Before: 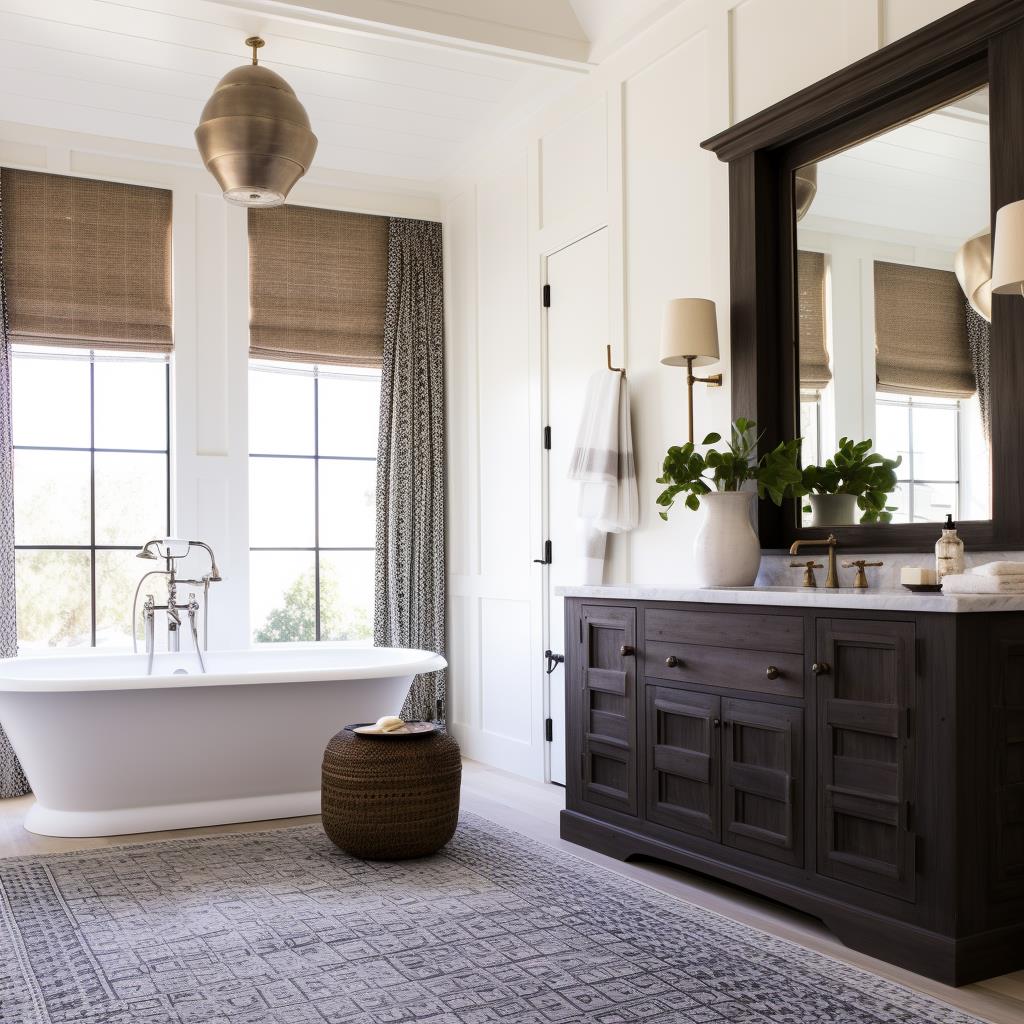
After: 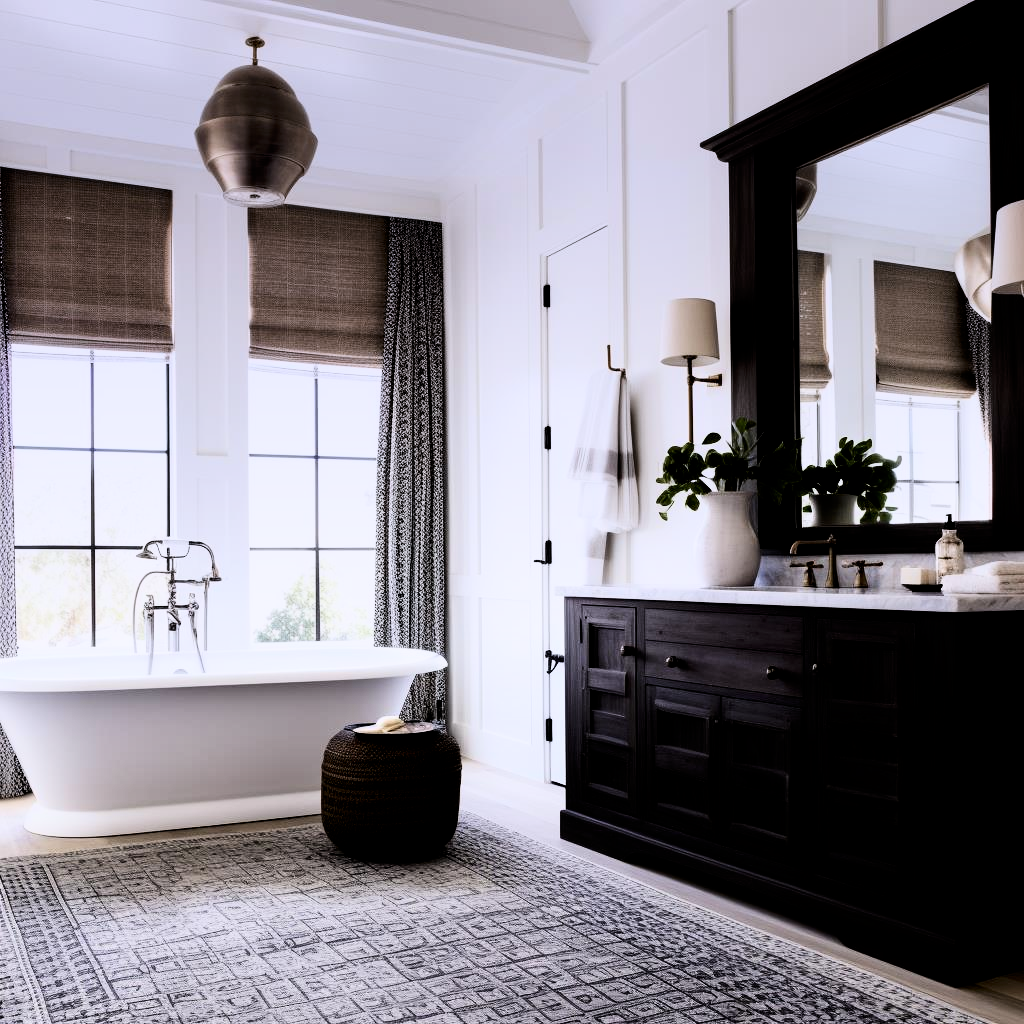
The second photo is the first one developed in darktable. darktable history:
graduated density: hue 238.83°, saturation 50%
contrast brightness saturation: contrast 0.28
filmic rgb: black relative exposure -3.72 EV, white relative exposure 2.77 EV, dynamic range scaling -5.32%, hardness 3.03
